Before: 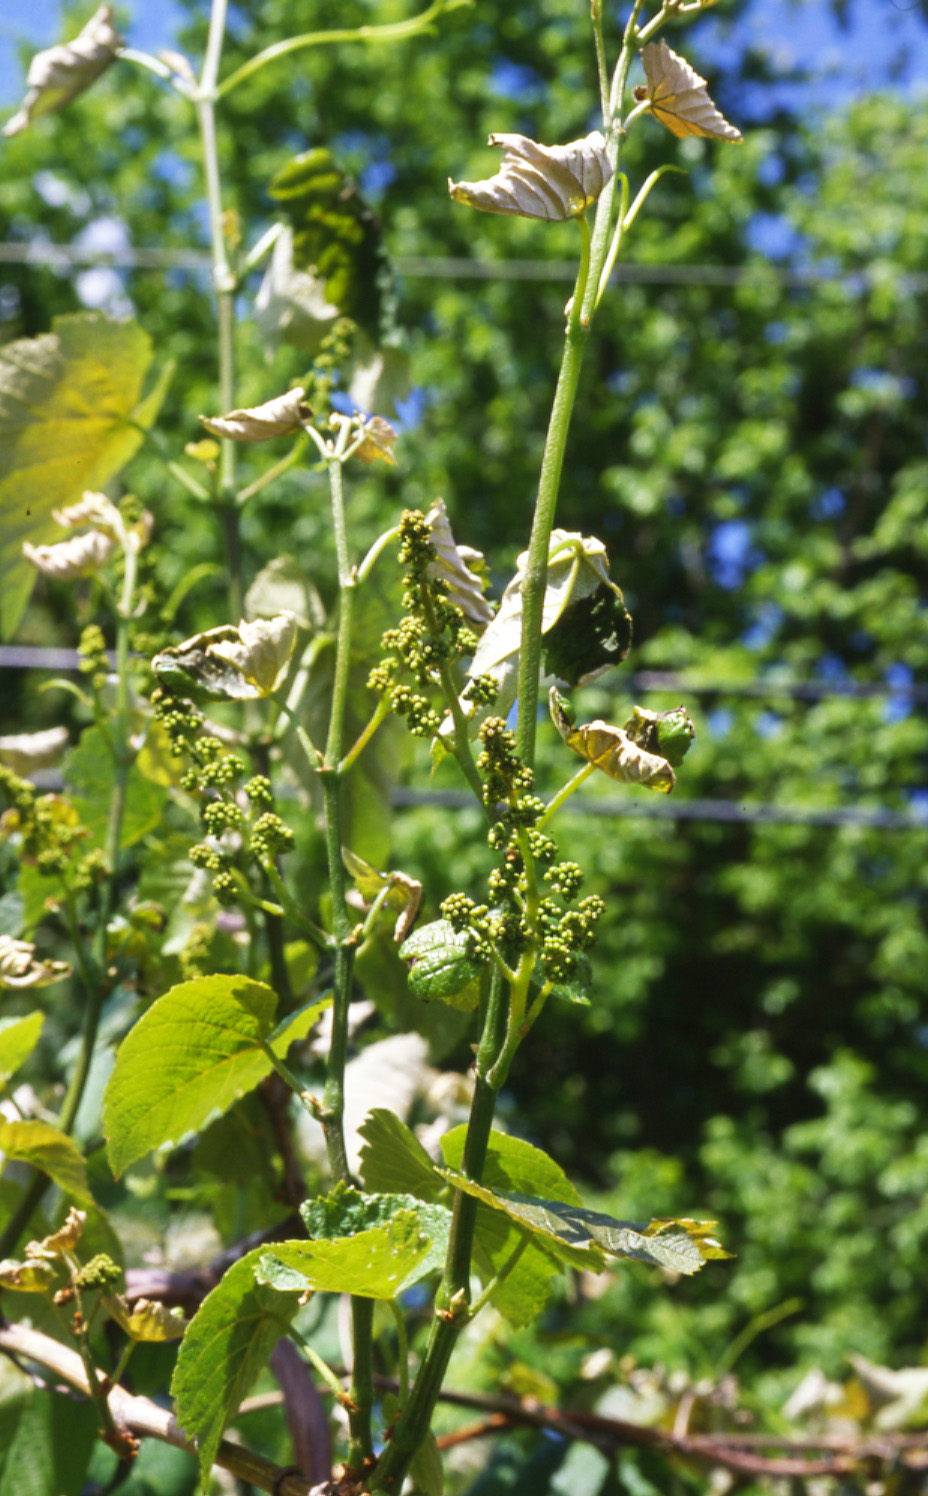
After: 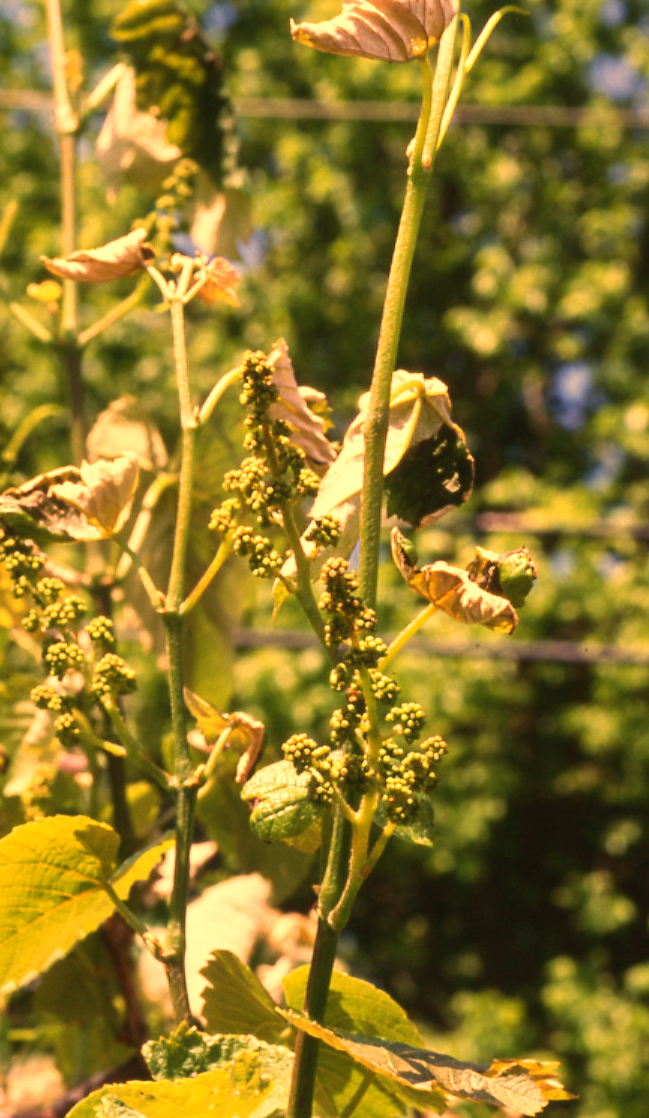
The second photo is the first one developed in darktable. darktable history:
local contrast: mode bilateral grid, contrast 15, coarseness 36, detail 105%, midtone range 0.2
crop and rotate: left 17.046%, top 10.659%, right 12.989%, bottom 14.553%
white balance: red 1.467, blue 0.684
